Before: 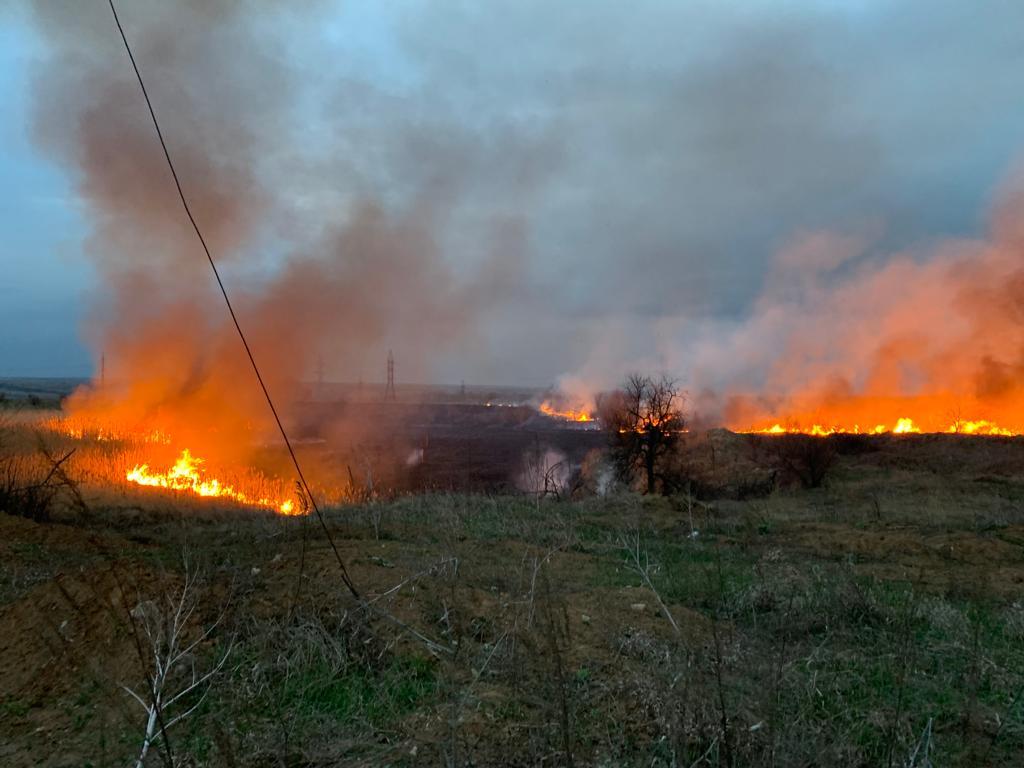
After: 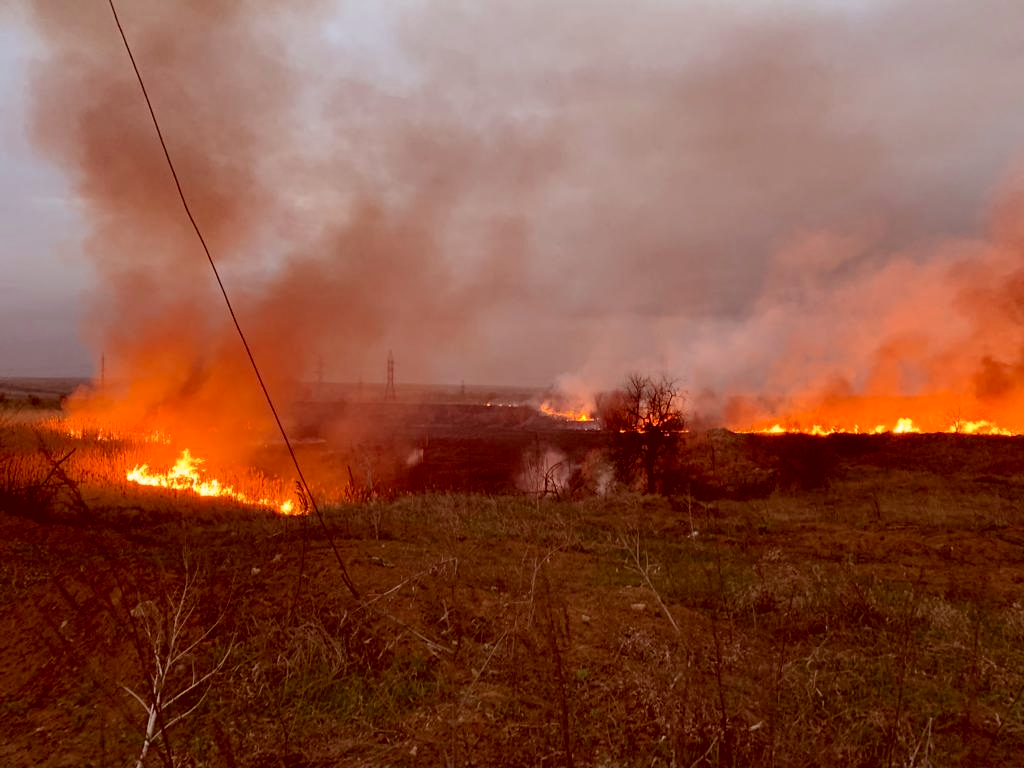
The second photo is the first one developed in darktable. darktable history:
color correction: highlights a* 9.01, highlights b* 8.5, shadows a* 39.27, shadows b* 39.63, saturation 0.818
